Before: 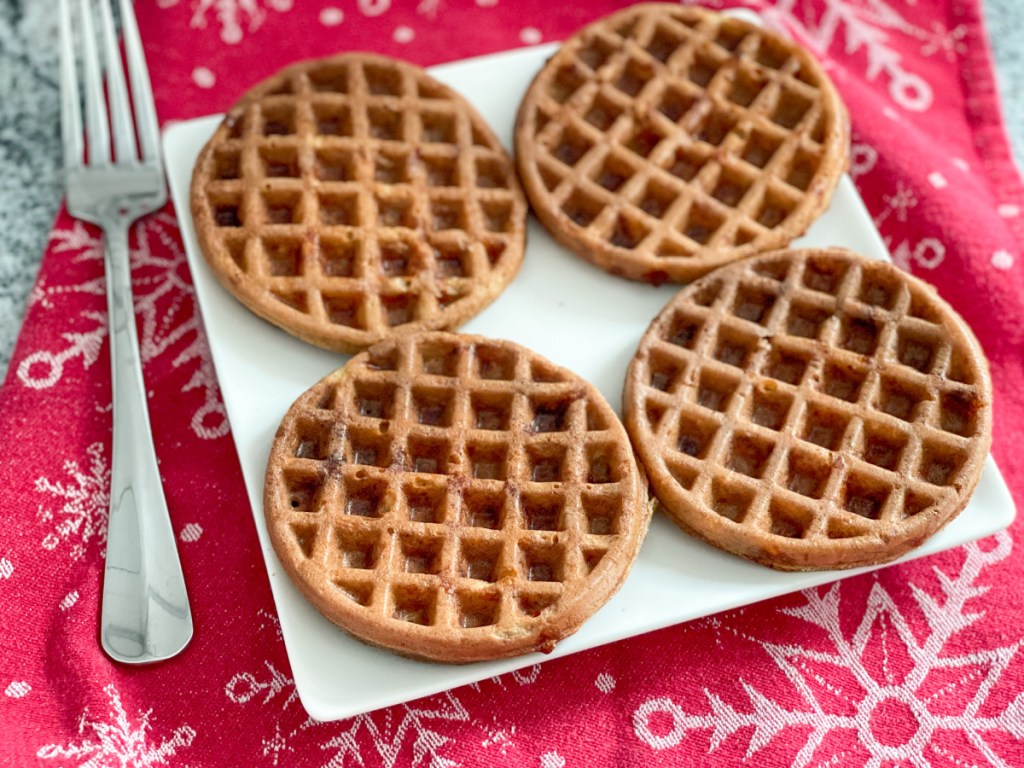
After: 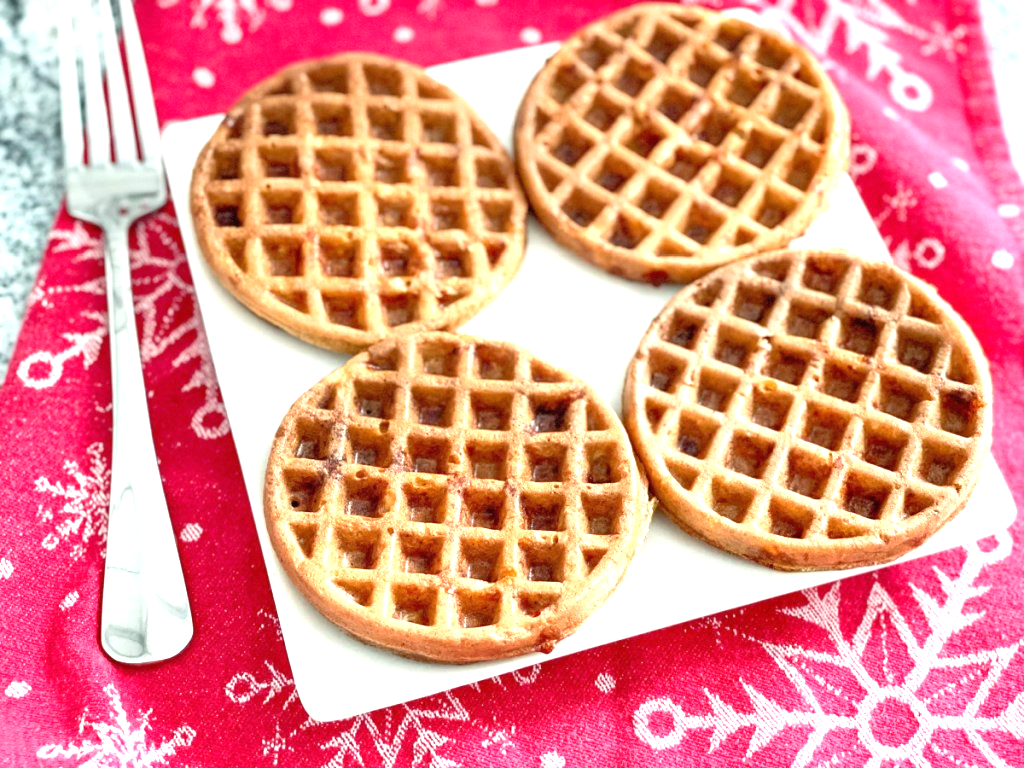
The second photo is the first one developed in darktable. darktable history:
exposure: black level correction 0, exposure 1.186 EV, compensate highlight preservation false
